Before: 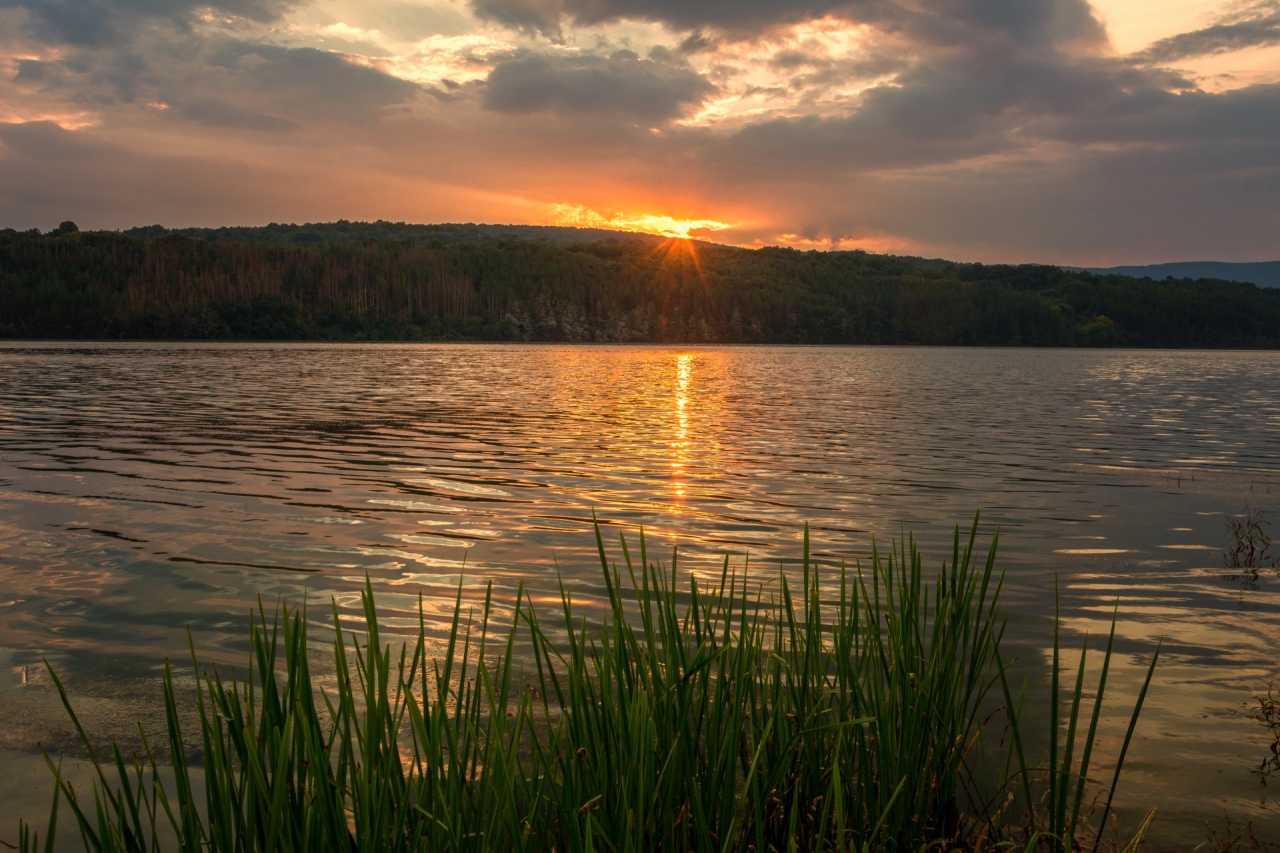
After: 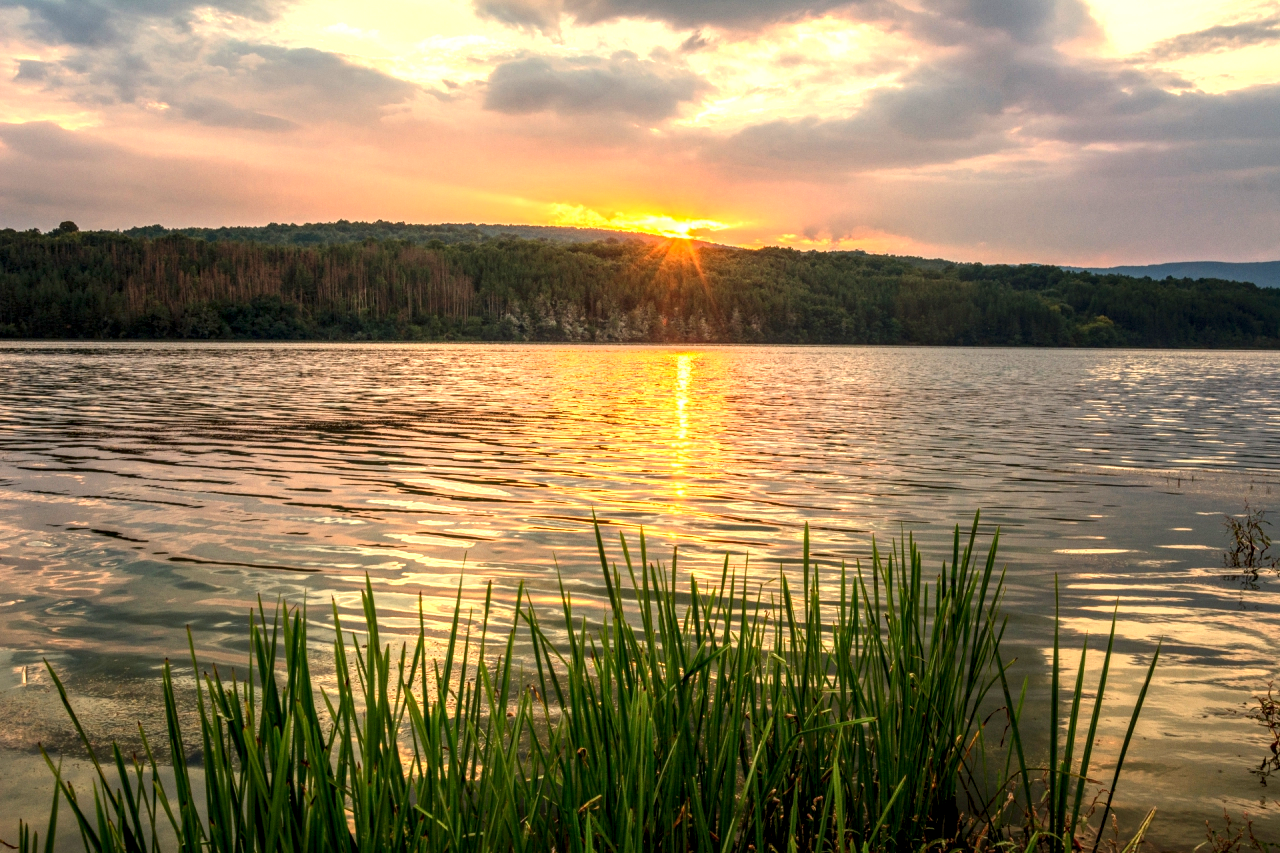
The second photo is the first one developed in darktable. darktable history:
local contrast: detail 150%
exposure: black level correction 0.001, exposure 0.955 EV, compensate exposure bias true, compensate highlight preservation false
contrast brightness saturation: contrast 0.2, brightness 0.15, saturation 0.14
